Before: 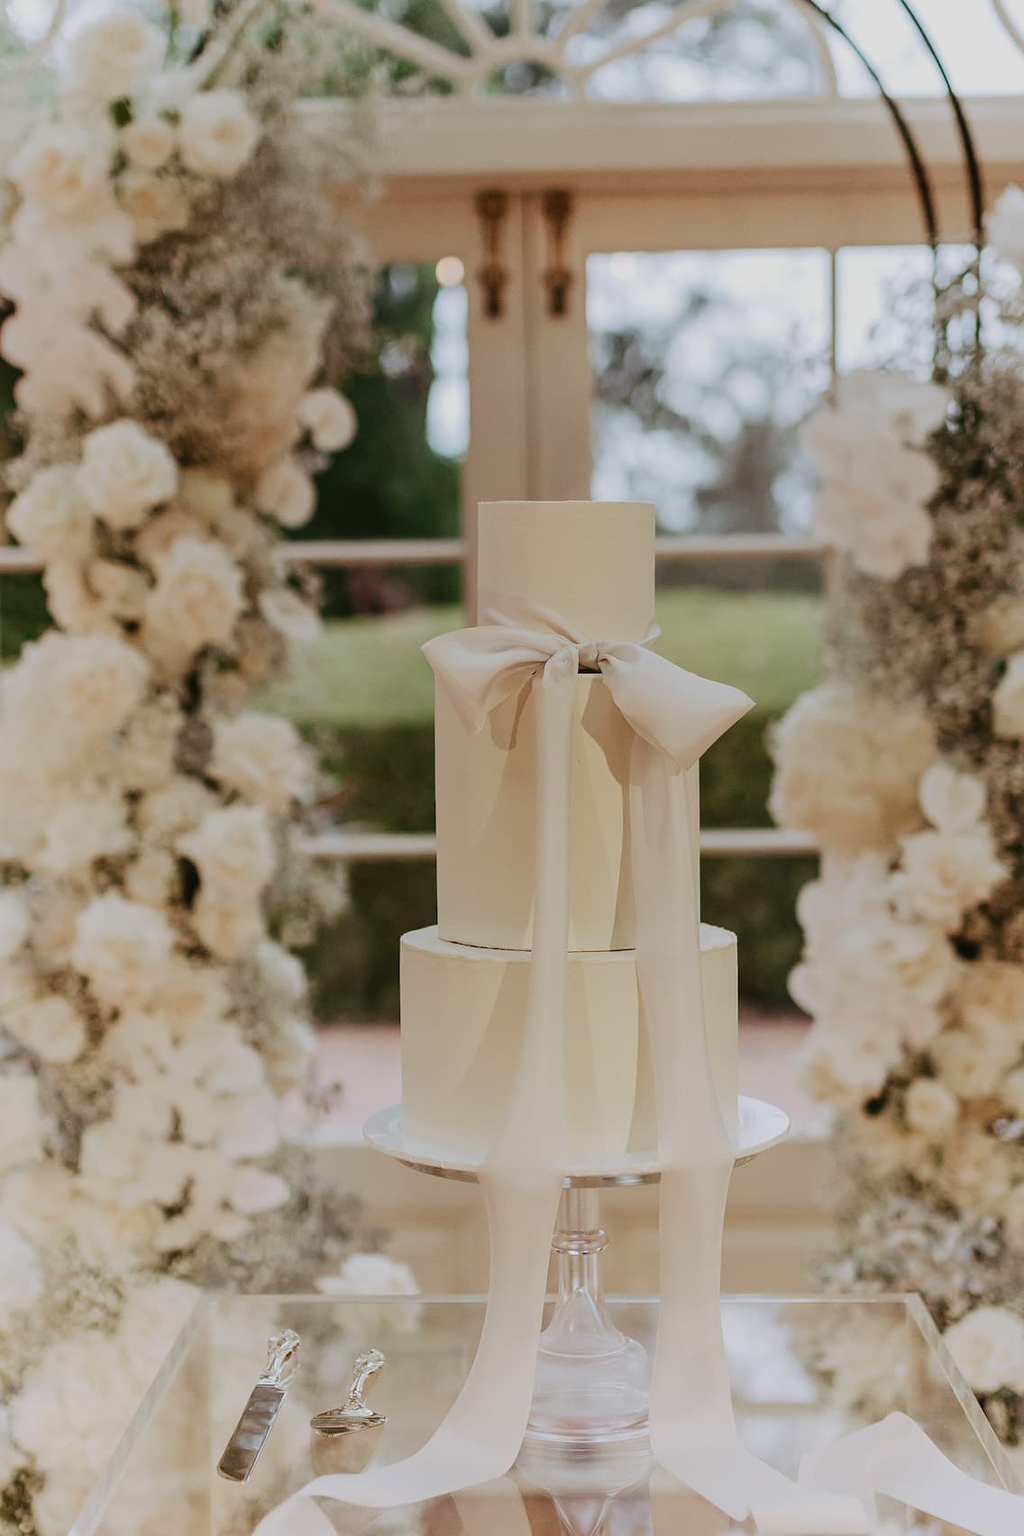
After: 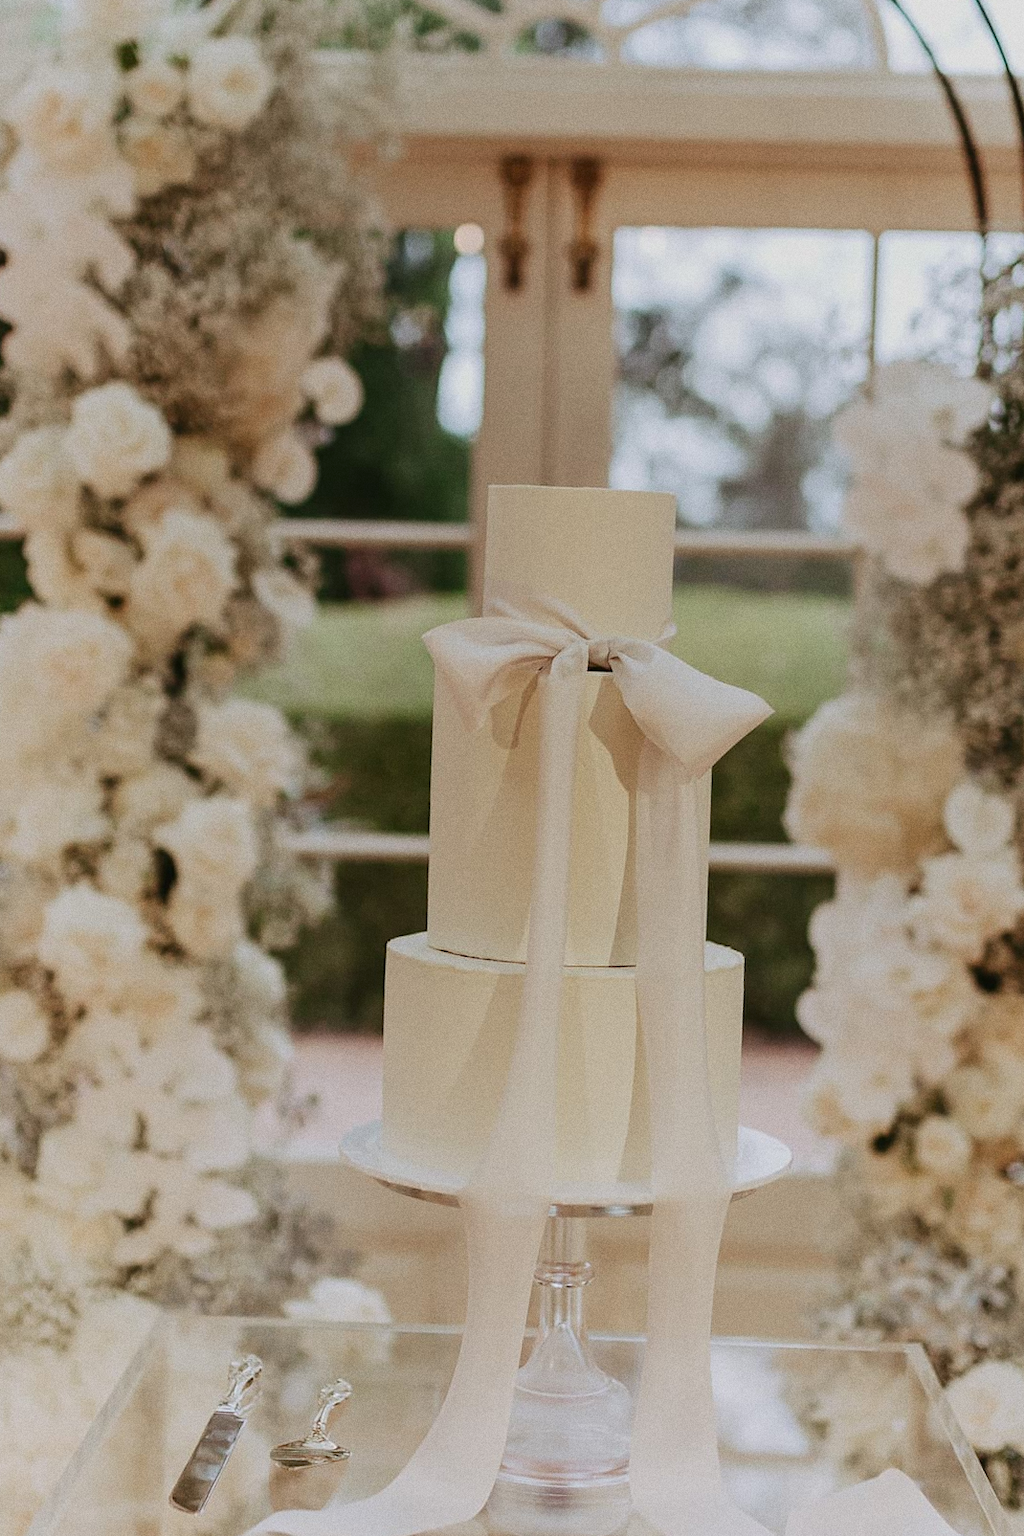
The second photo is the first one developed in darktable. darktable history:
grain: on, module defaults
crop and rotate: angle -2.38°
